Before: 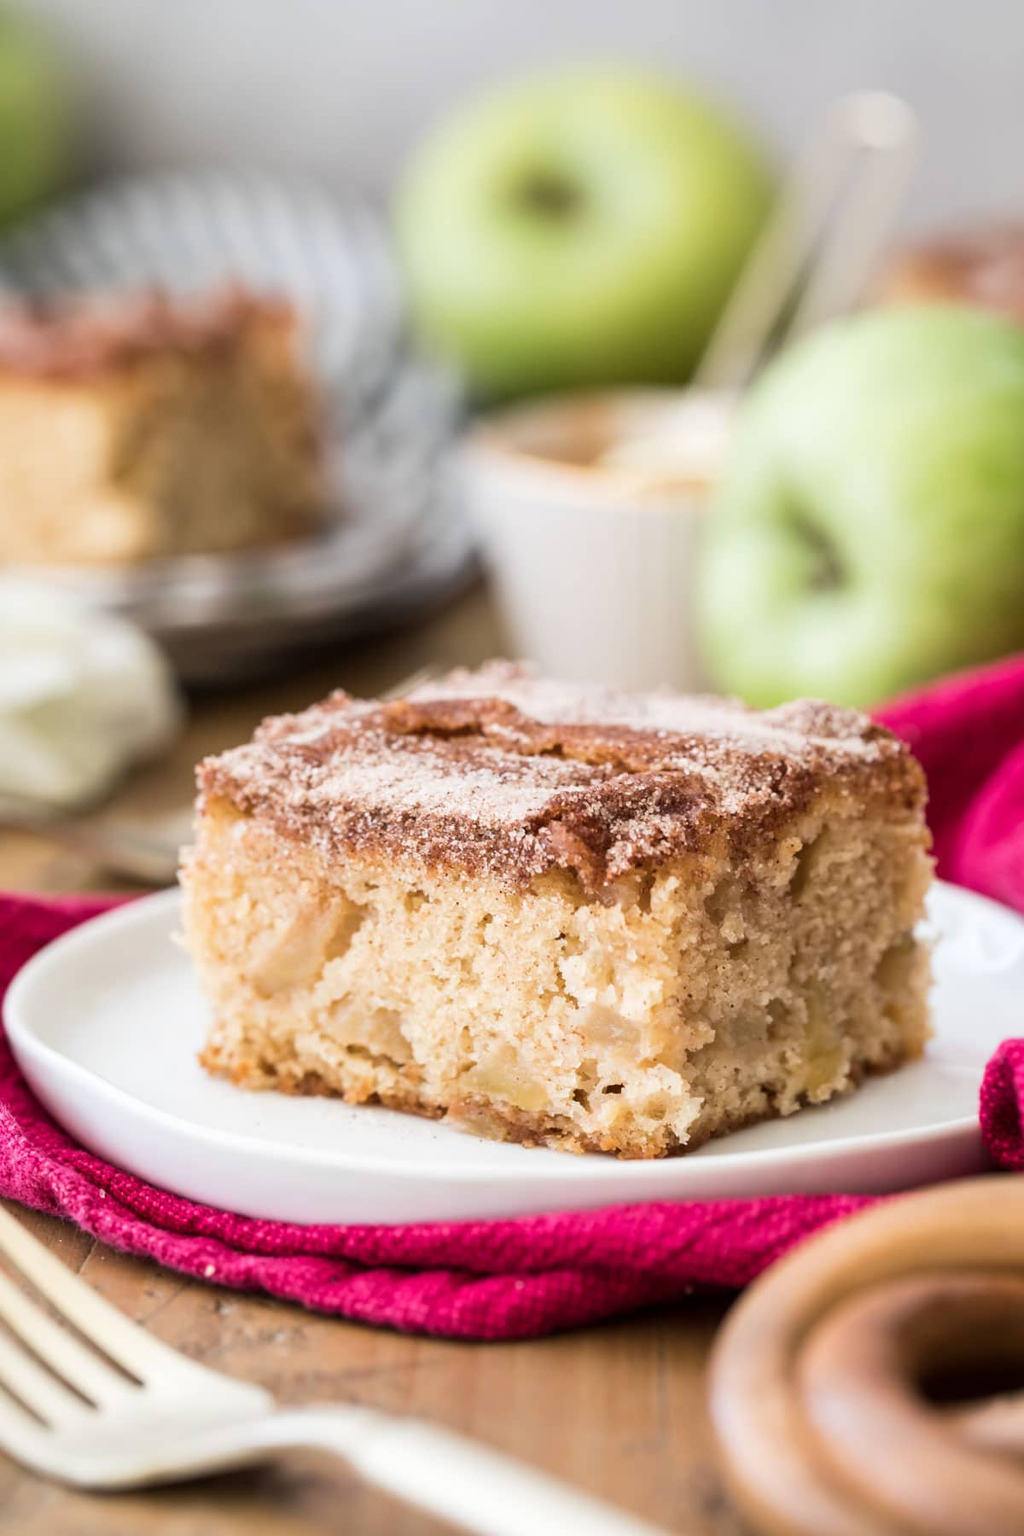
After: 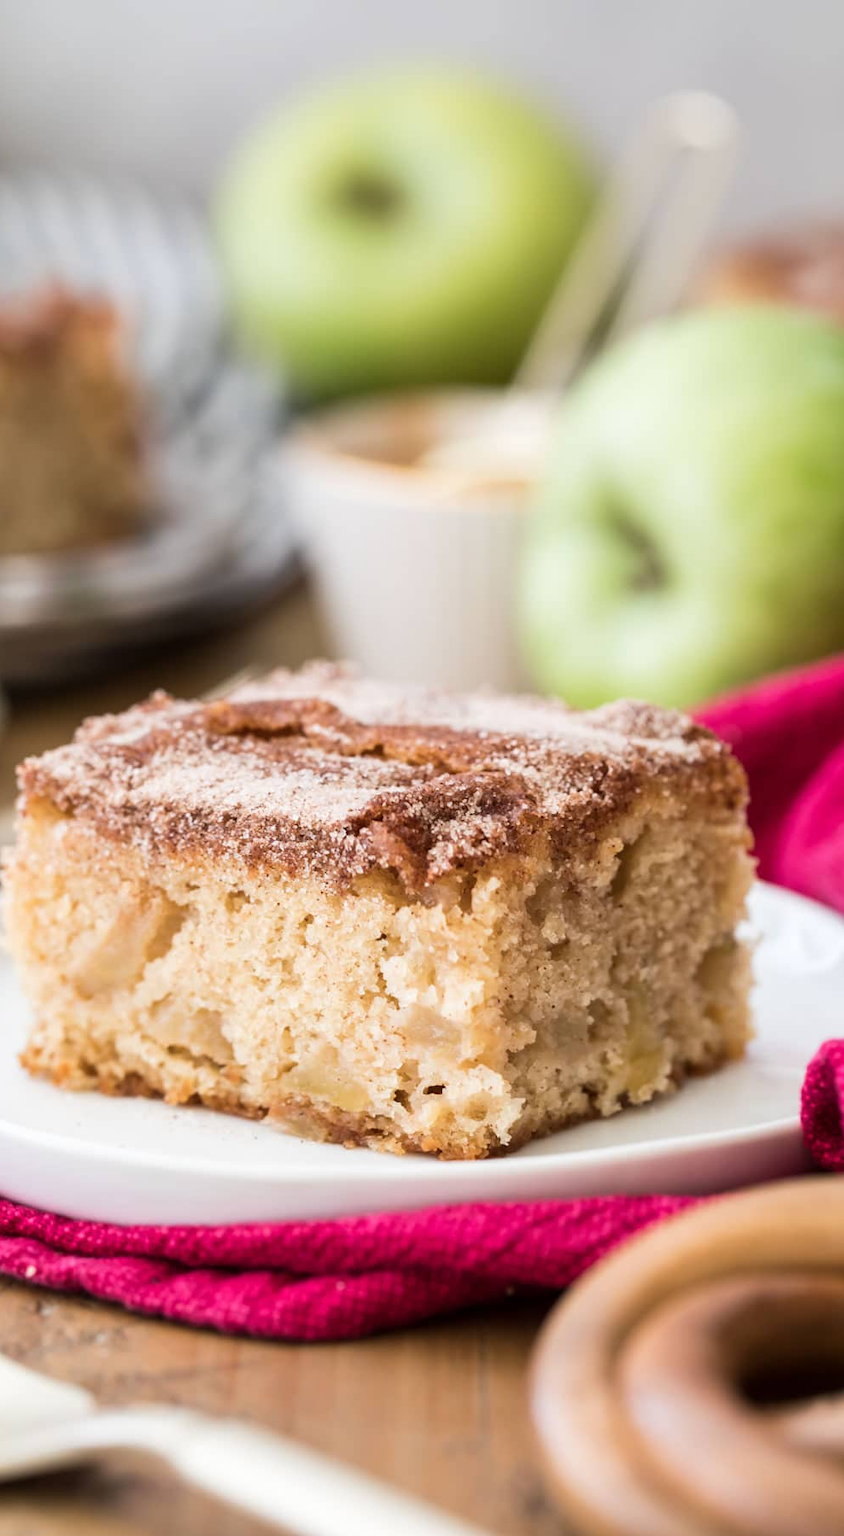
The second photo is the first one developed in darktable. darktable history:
crop: left 17.519%, bottom 0.045%
